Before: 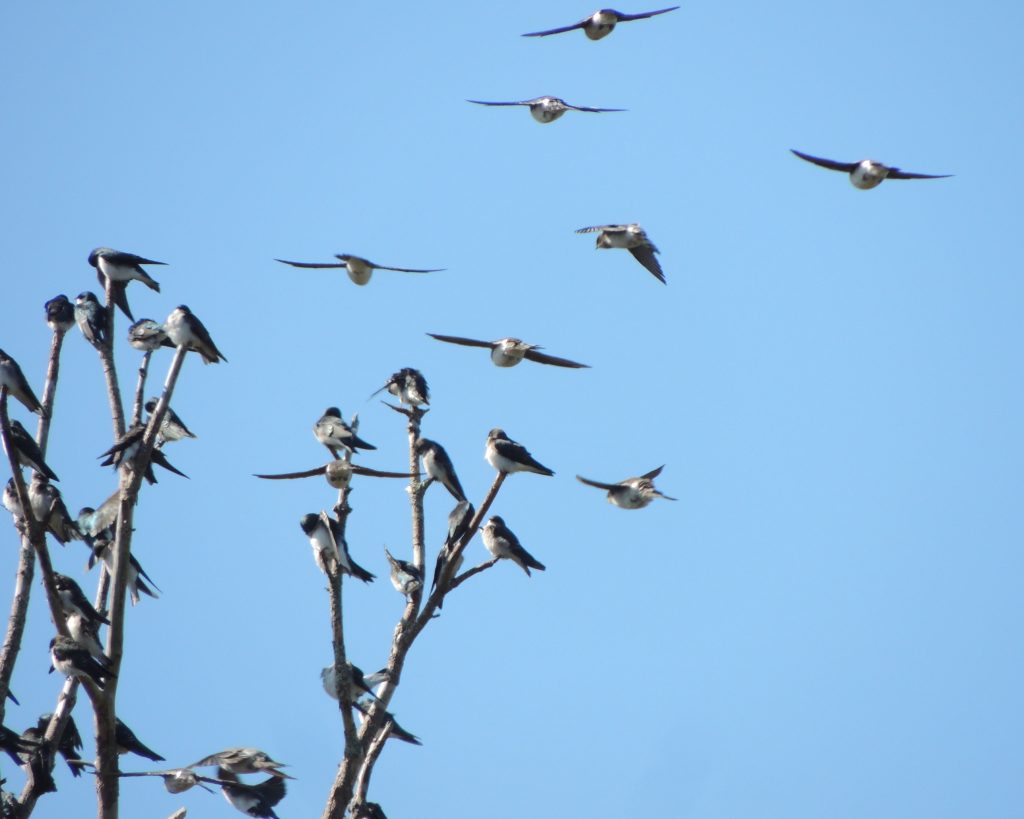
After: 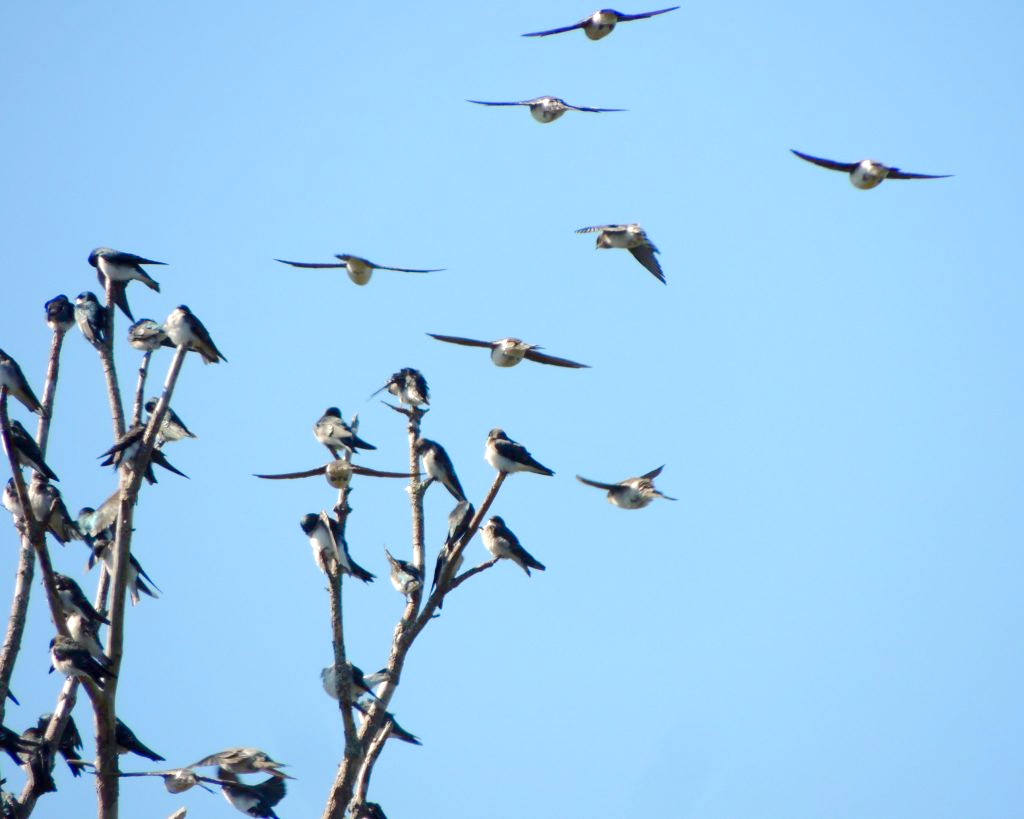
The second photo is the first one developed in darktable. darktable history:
exposure: exposure 0.3 EV, compensate highlight preservation false
color balance rgb: shadows lift › chroma 1%, shadows lift › hue 240.84°, highlights gain › chroma 2%, highlights gain › hue 73.2°, global offset › luminance -0.5%, perceptual saturation grading › global saturation 20%, perceptual saturation grading › highlights -25%, perceptual saturation grading › shadows 50%, global vibrance 15%
